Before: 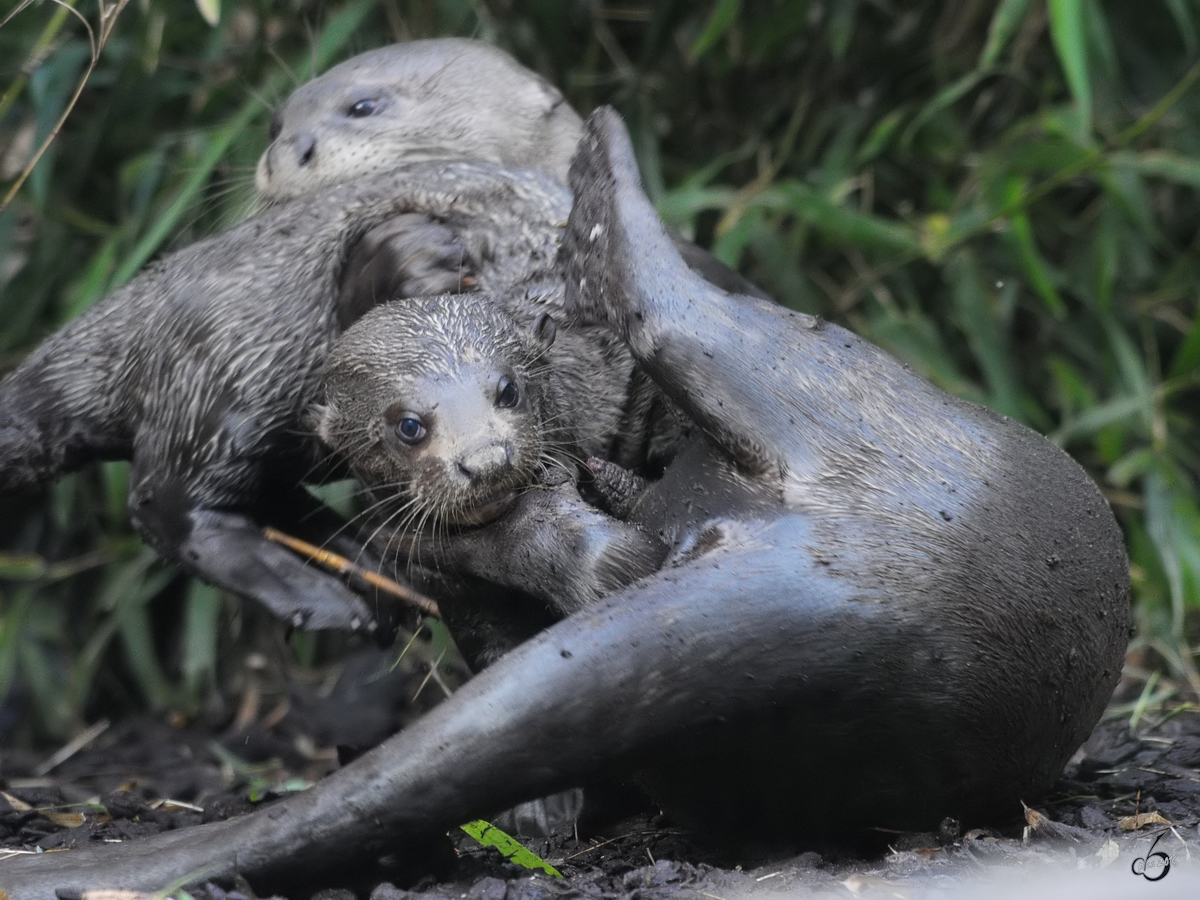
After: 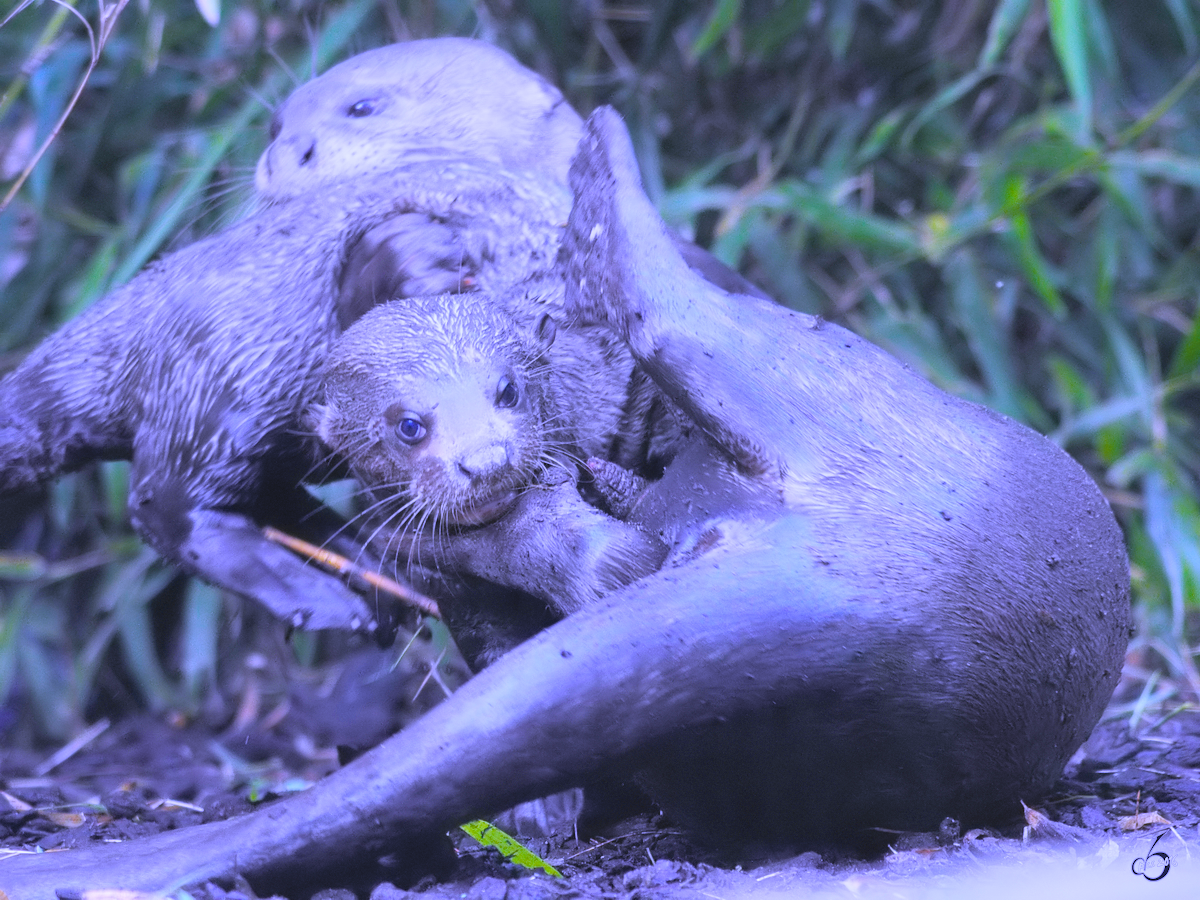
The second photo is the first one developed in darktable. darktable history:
white balance: red 0.98, blue 1.61
contrast brightness saturation: brightness 0.28
color balance rgb: perceptual saturation grading › global saturation 45%, perceptual saturation grading › highlights -25%, perceptual saturation grading › shadows 50%, perceptual brilliance grading › global brilliance 3%, global vibrance 3%
